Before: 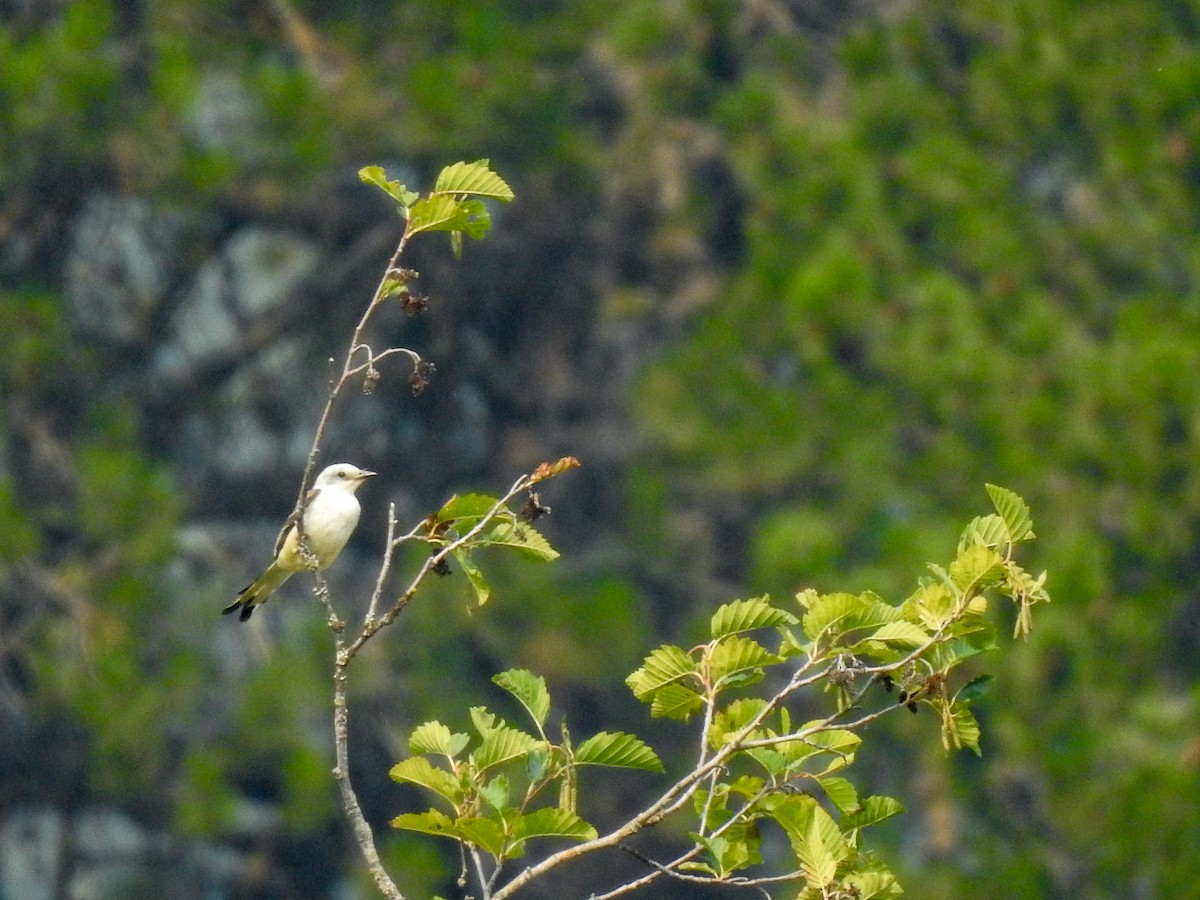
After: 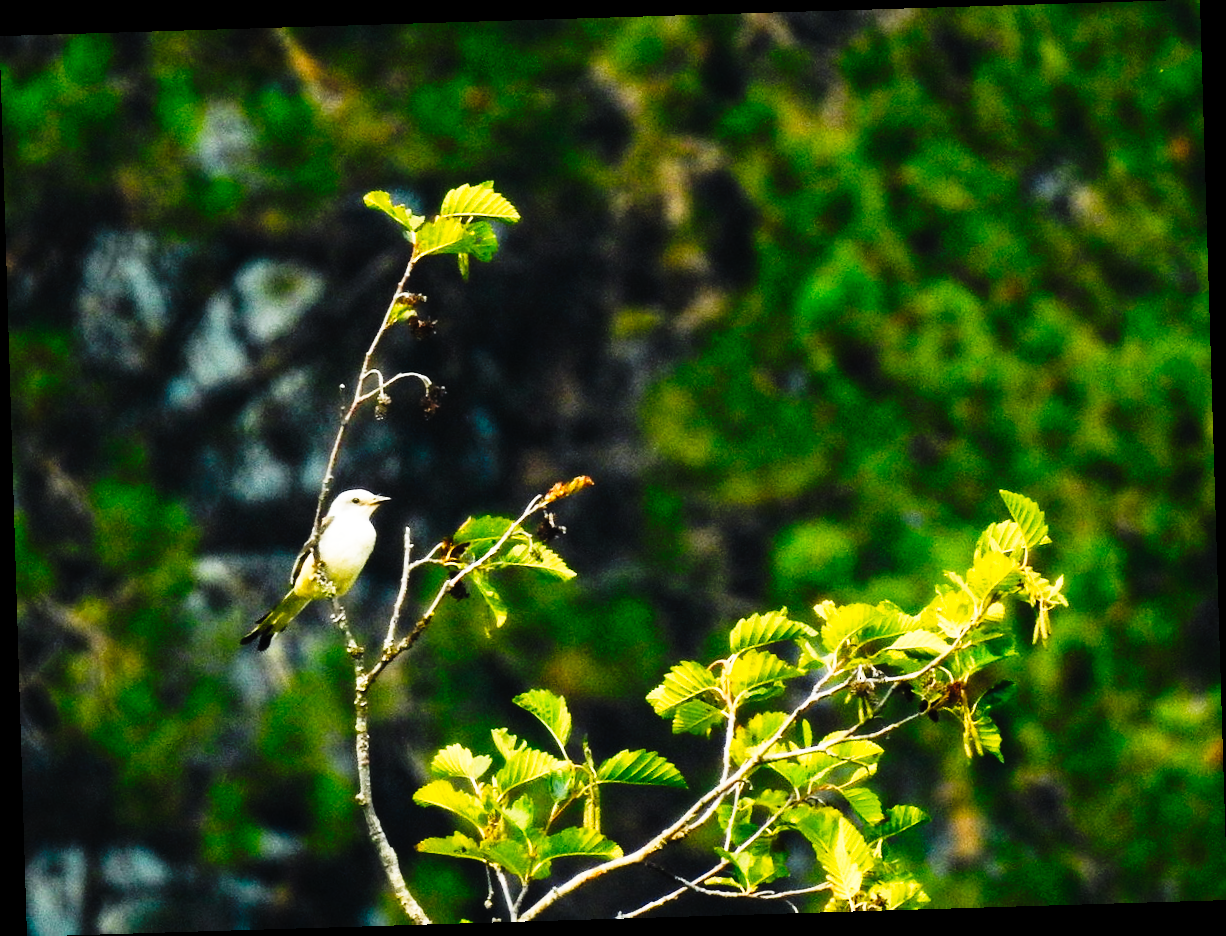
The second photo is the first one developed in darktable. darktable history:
tone curve: curves: ch0 [(0, 0) (0.003, 0.01) (0.011, 0.012) (0.025, 0.012) (0.044, 0.017) (0.069, 0.021) (0.1, 0.025) (0.136, 0.03) (0.177, 0.037) (0.224, 0.052) (0.277, 0.092) (0.335, 0.16) (0.399, 0.3) (0.468, 0.463) (0.543, 0.639) (0.623, 0.796) (0.709, 0.904) (0.801, 0.962) (0.898, 0.988) (1, 1)], preserve colors none
rotate and perspective: rotation -1.75°, automatic cropping off
